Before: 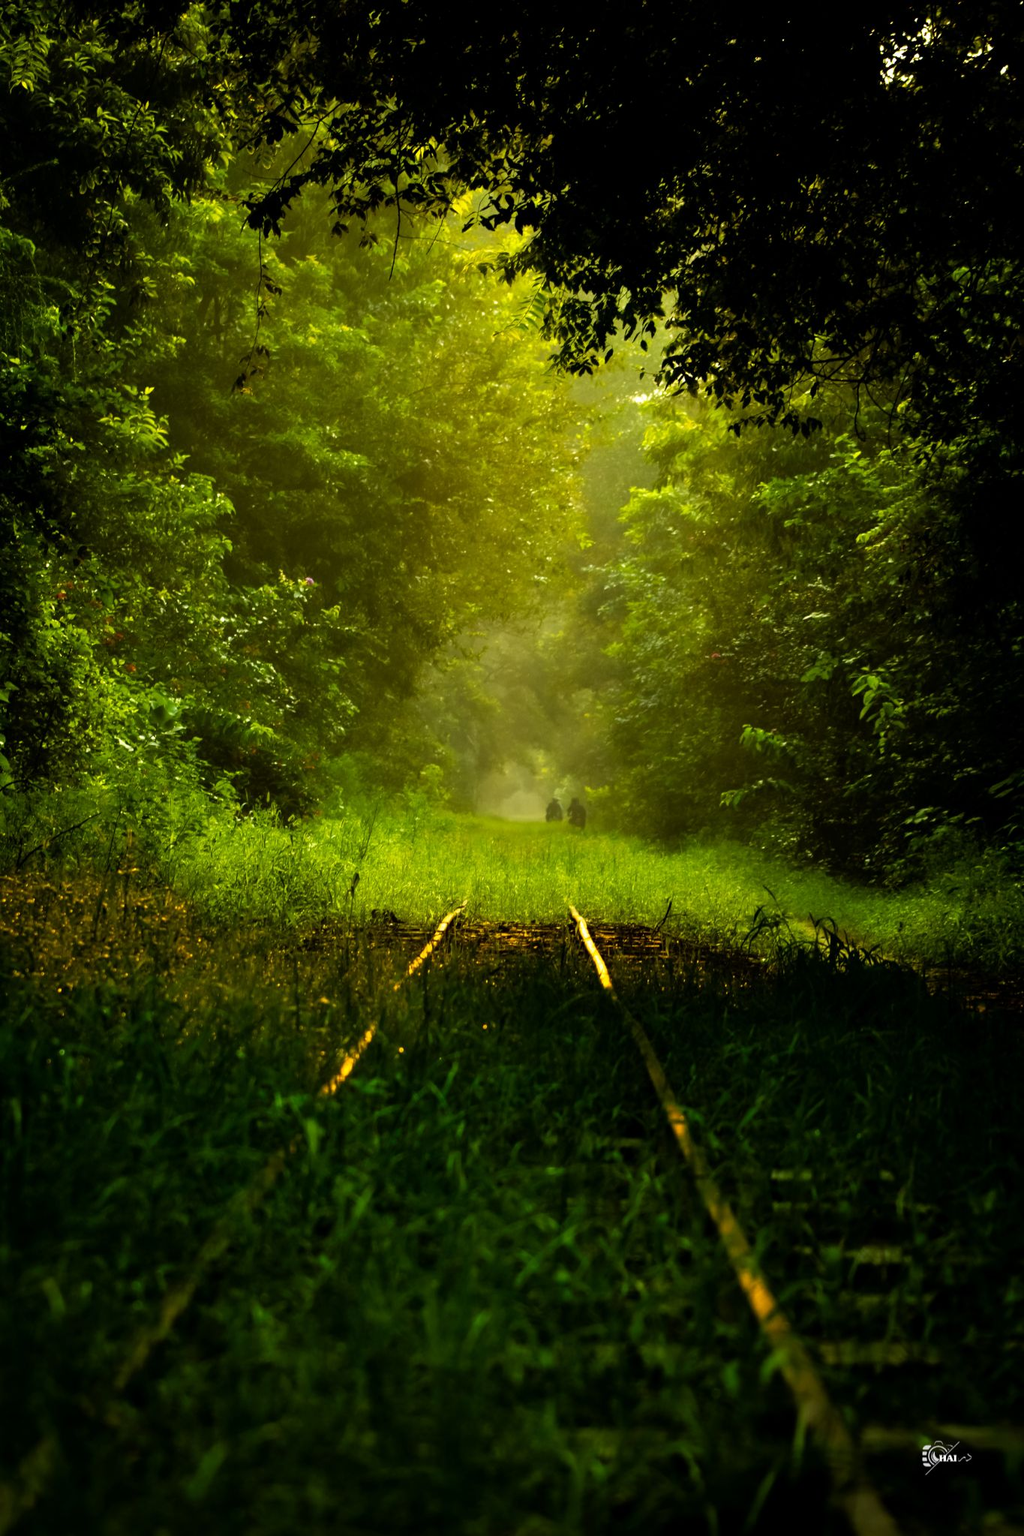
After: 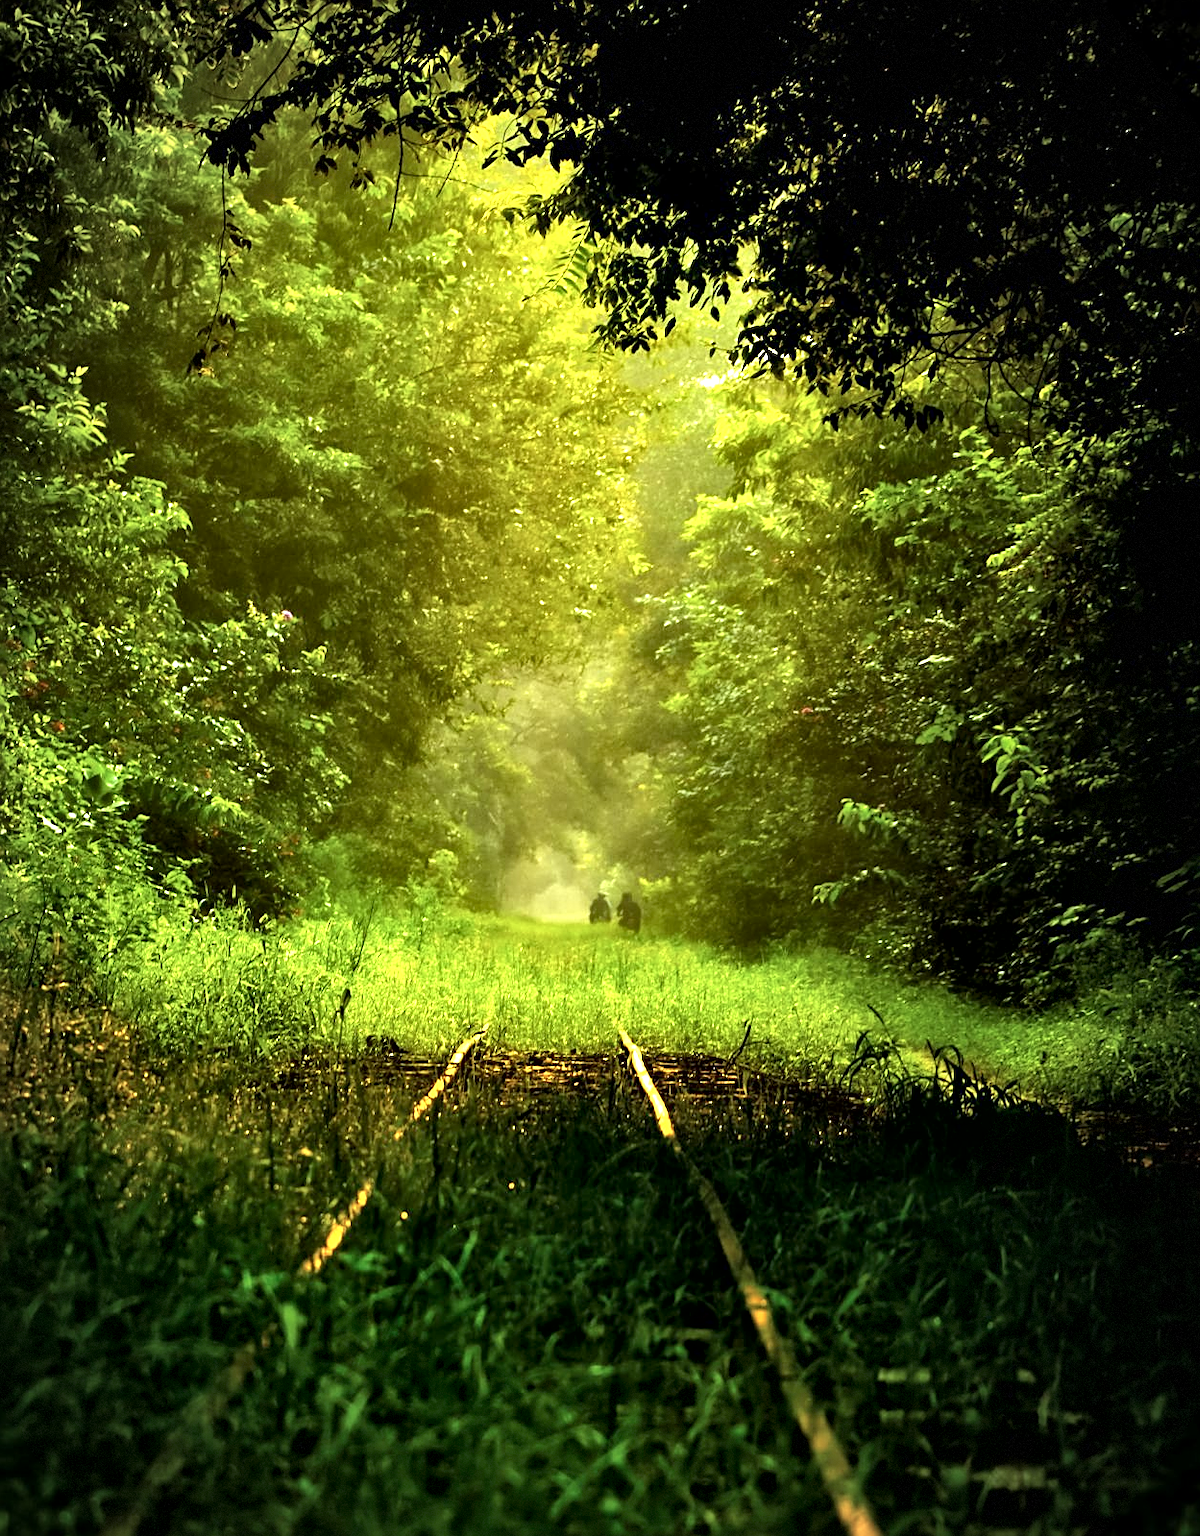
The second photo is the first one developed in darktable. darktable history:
exposure: exposure 0.911 EV, compensate highlight preservation false
crop: left 8.352%, top 6.584%, bottom 15.274%
sharpen: on, module defaults
color correction: highlights a* -0.843, highlights b* -9.02
contrast brightness saturation: contrast 0.078, saturation 0.02
local contrast: mode bilateral grid, contrast 50, coarseness 50, detail 150%, midtone range 0.2
vignetting: brightness -0.432, saturation -0.206, automatic ratio true, dithering 8-bit output
